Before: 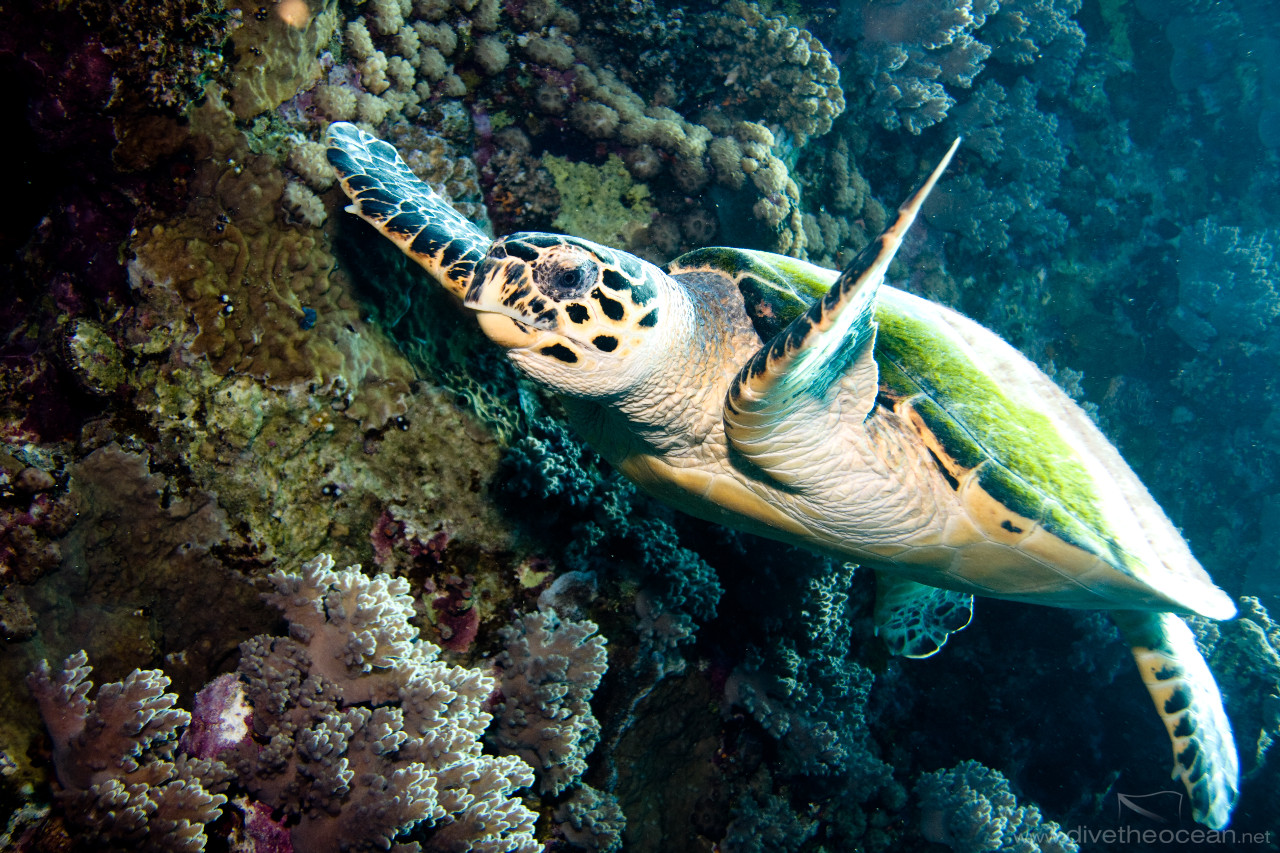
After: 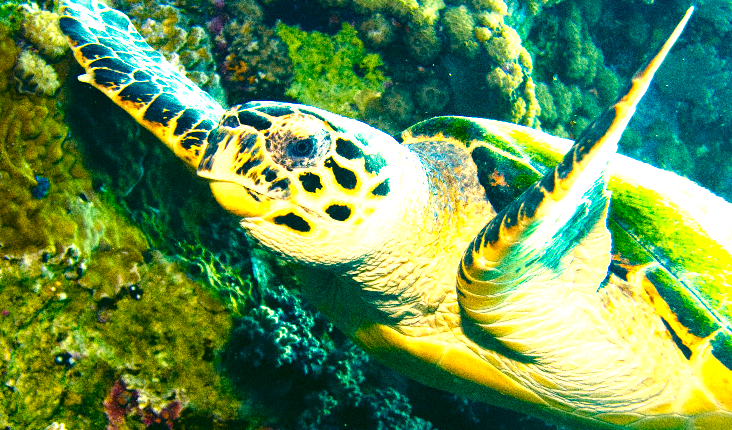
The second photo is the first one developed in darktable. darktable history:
color balance rgb: linear chroma grading › shadows 10%, linear chroma grading › highlights 10%, linear chroma grading › global chroma 15%, linear chroma grading › mid-tones 15%, perceptual saturation grading › global saturation 40%, perceptual saturation grading › highlights -25%, perceptual saturation grading › mid-tones 35%, perceptual saturation grading › shadows 35%, perceptual brilliance grading › global brilliance 11.29%, global vibrance 11.29%
exposure: black level correction -0.002, exposure 0.708 EV, compensate exposure bias true, compensate highlight preservation false
color correction: highlights a* 5.62, highlights b* 33.57, shadows a* -25.86, shadows b* 4.02
crop: left 20.932%, top 15.471%, right 21.848%, bottom 34.081%
grain: coarseness 14.49 ISO, strength 48.04%, mid-tones bias 35%
